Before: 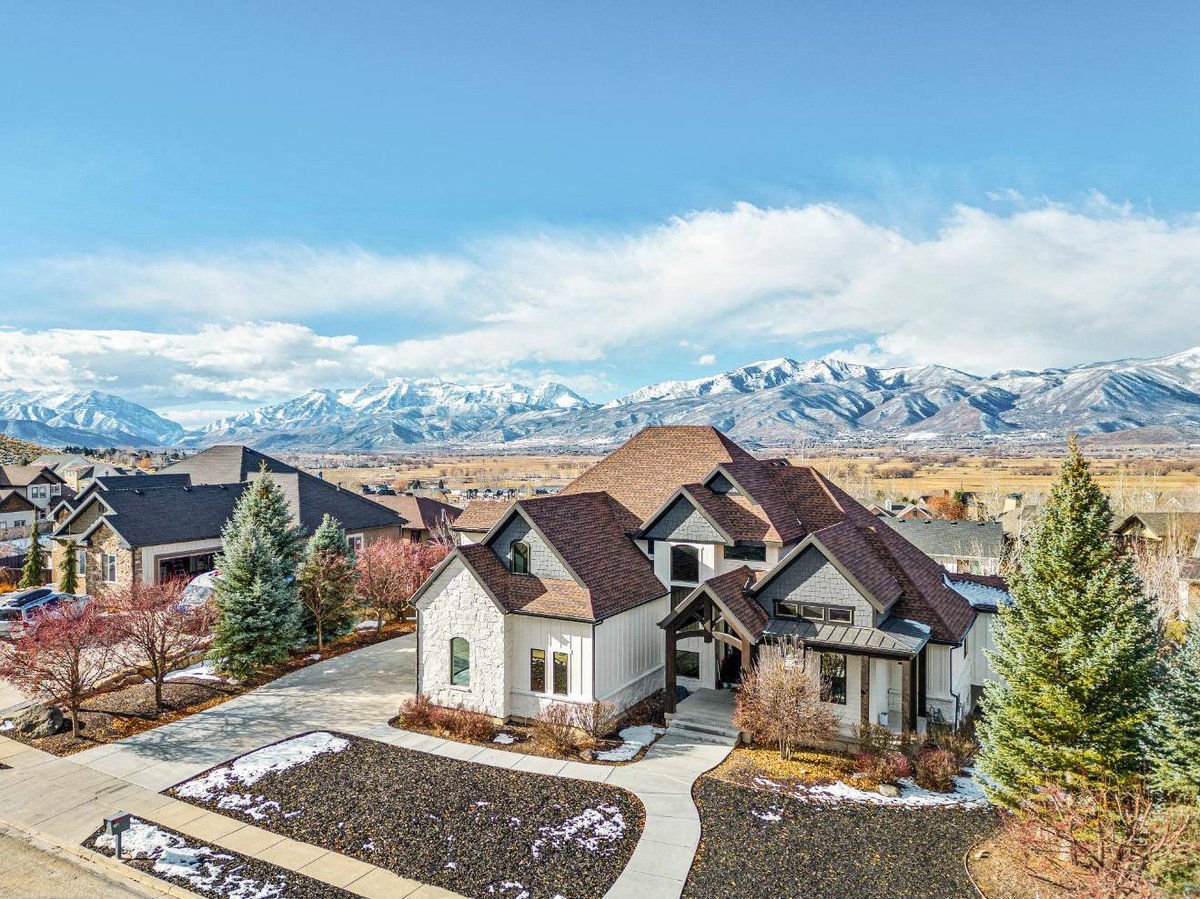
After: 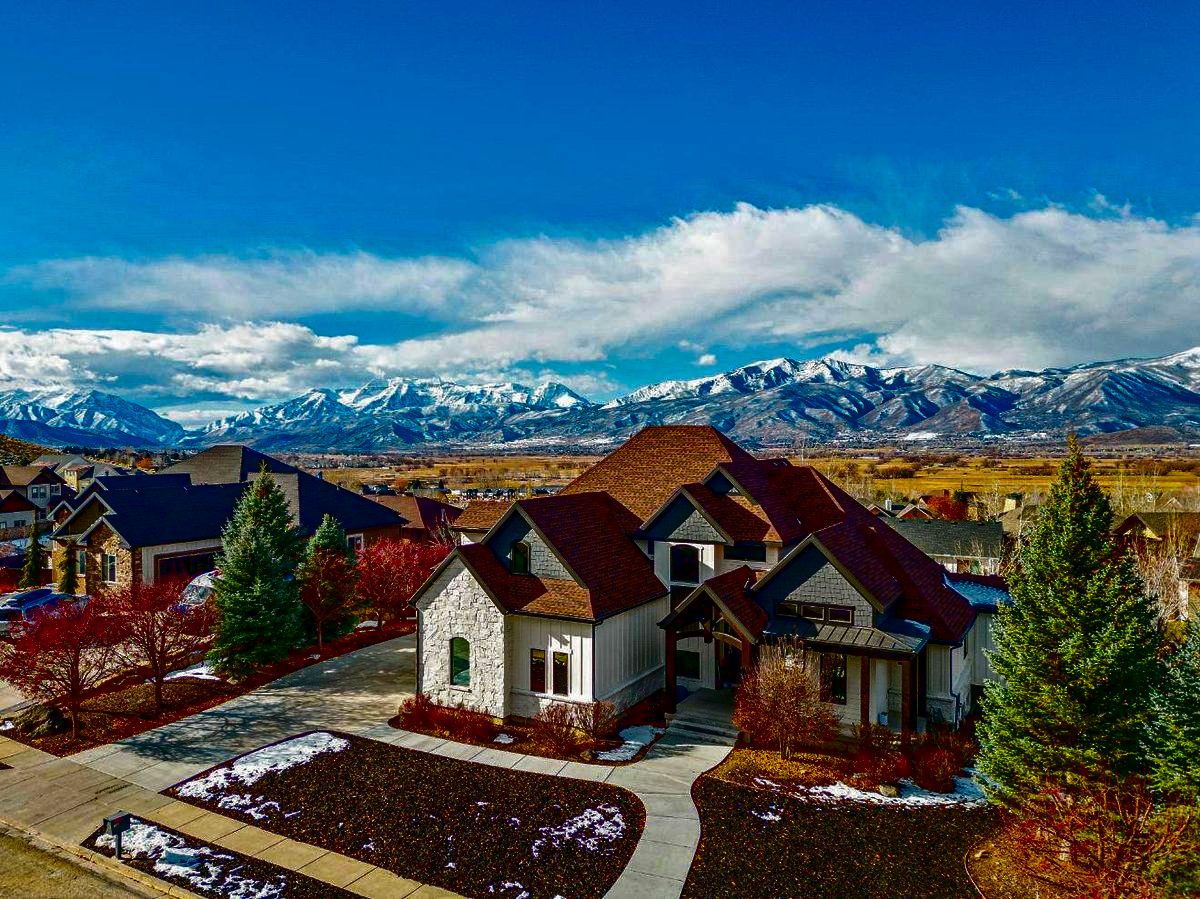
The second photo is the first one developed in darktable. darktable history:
contrast brightness saturation: brightness -0.991, saturation 0.998
